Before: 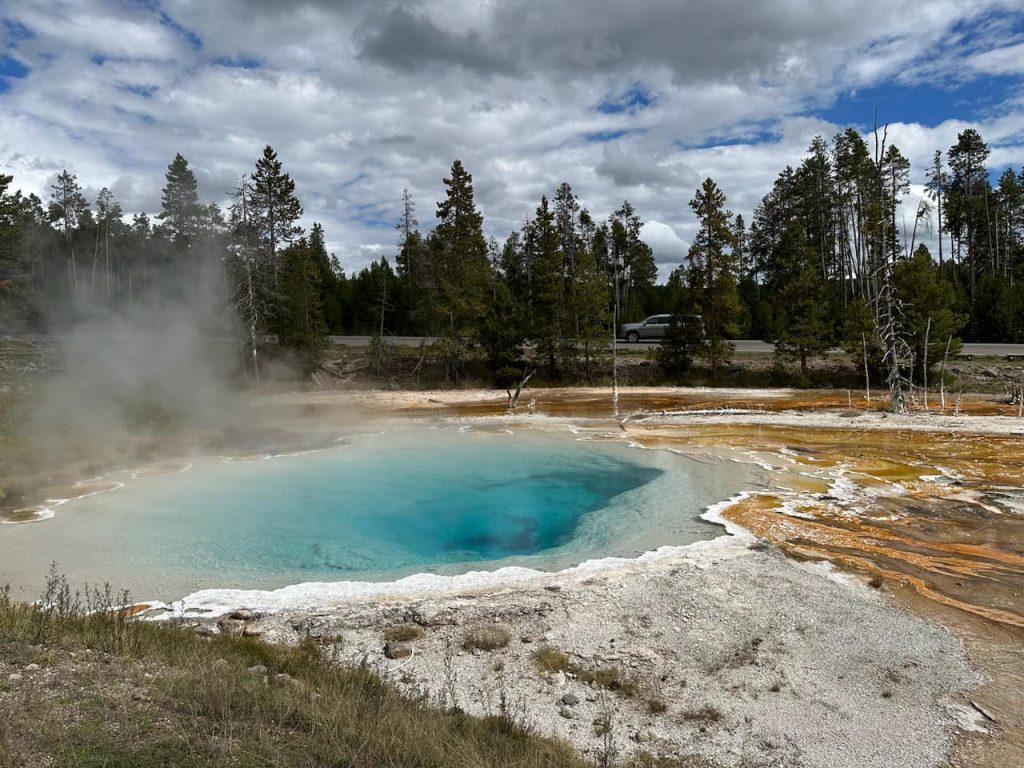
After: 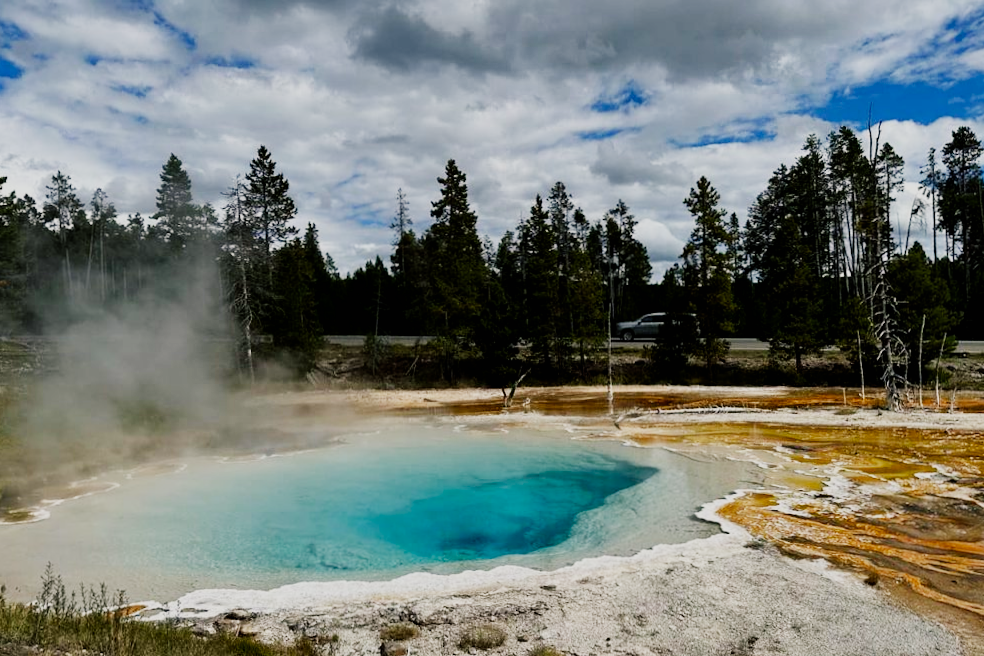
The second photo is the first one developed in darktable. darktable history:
color balance rgb: shadows lift › chroma 2%, shadows lift › hue 217.2°, power › hue 60°, highlights gain › chroma 1%, highlights gain › hue 69.6°, global offset › luminance -0.5%, perceptual saturation grading › global saturation 15%, global vibrance 15%
crop and rotate: angle 0.2°, left 0.275%, right 3.127%, bottom 14.18%
shadows and highlights: shadows 37.27, highlights -28.18, soften with gaussian
sigmoid: contrast 1.6, skew -0.2, preserve hue 0%, red attenuation 0.1, red rotation 0.035, green attenuation 0.1, green rotation -0.017, blue attenuation 0.15, blue rotation -0.052, base primaries Rec2020
